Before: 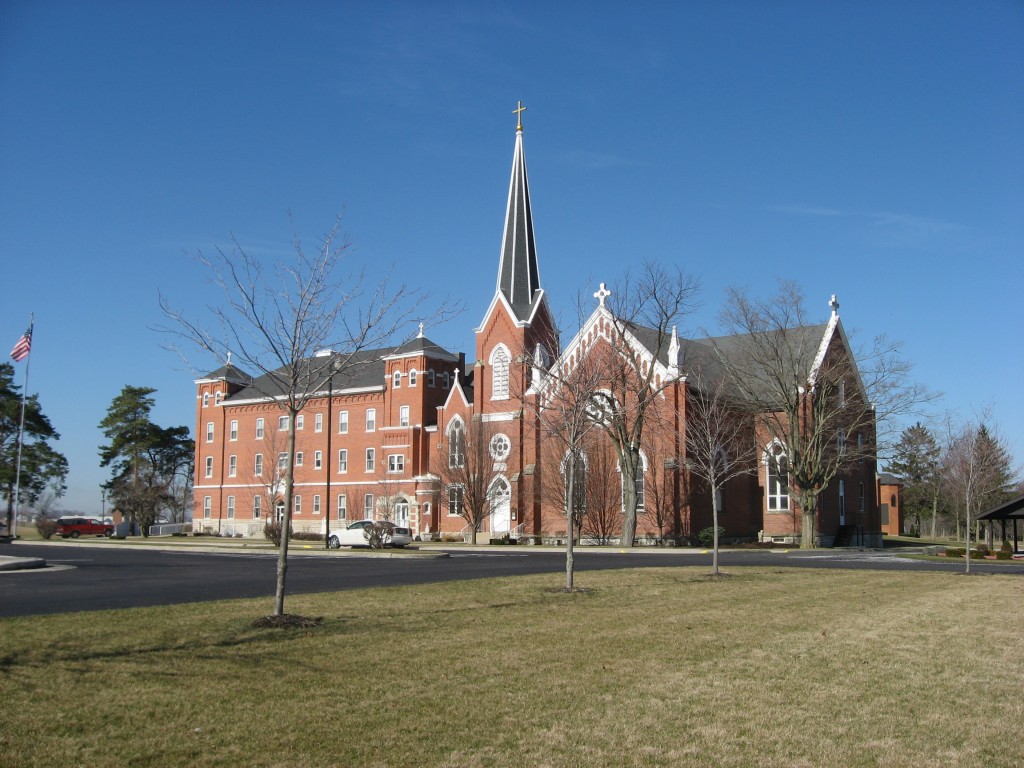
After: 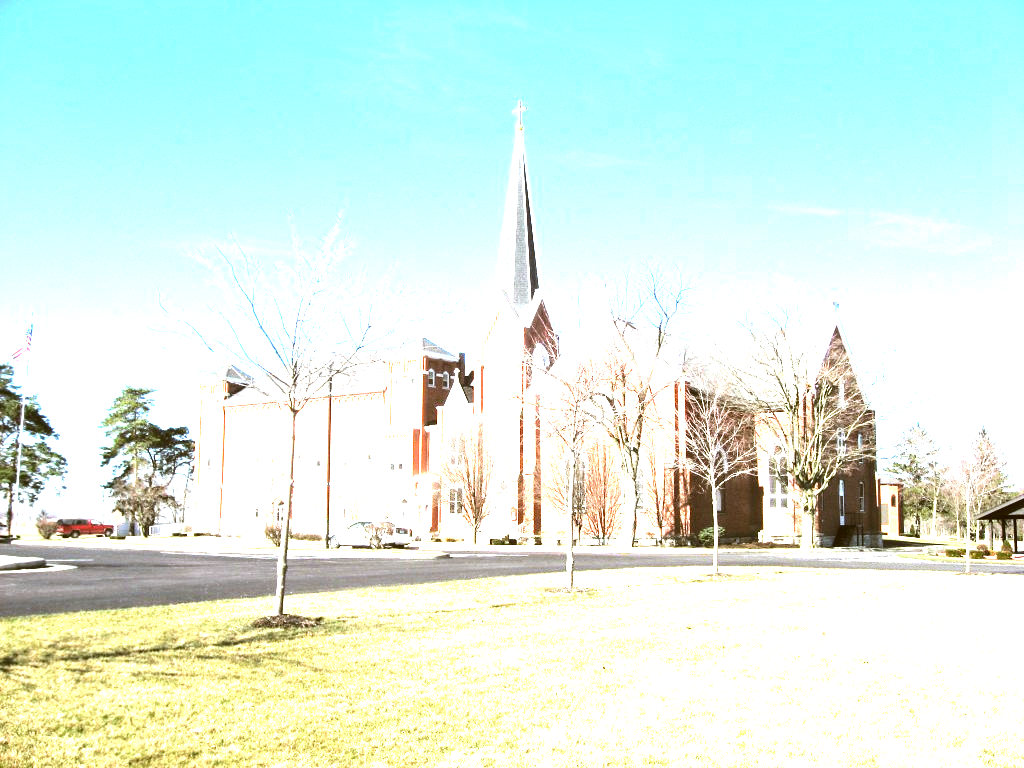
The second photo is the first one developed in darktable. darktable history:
tone equalizer: -8 EV -1.08 EV, -7 EV -1.01 EV, -6 EV -0.867 EV, -5 EV -0.578 EV, -3 EV 0.578 EV, -2 EV 0.867 EV, -1 EV 1.01 EV, +0 EV 1.08 EV, edges refinement/feathering 500, mask exposure compensation -1.57 EV, preserve details no
exposure: black level correction 0, exposure 2.327 EV, compensate exposure bias true, compensate highlight preservation false
color correction: highlights a* -0.482, highlights b* 0.161, shadows a* 4.66, shadows b* 20.72
